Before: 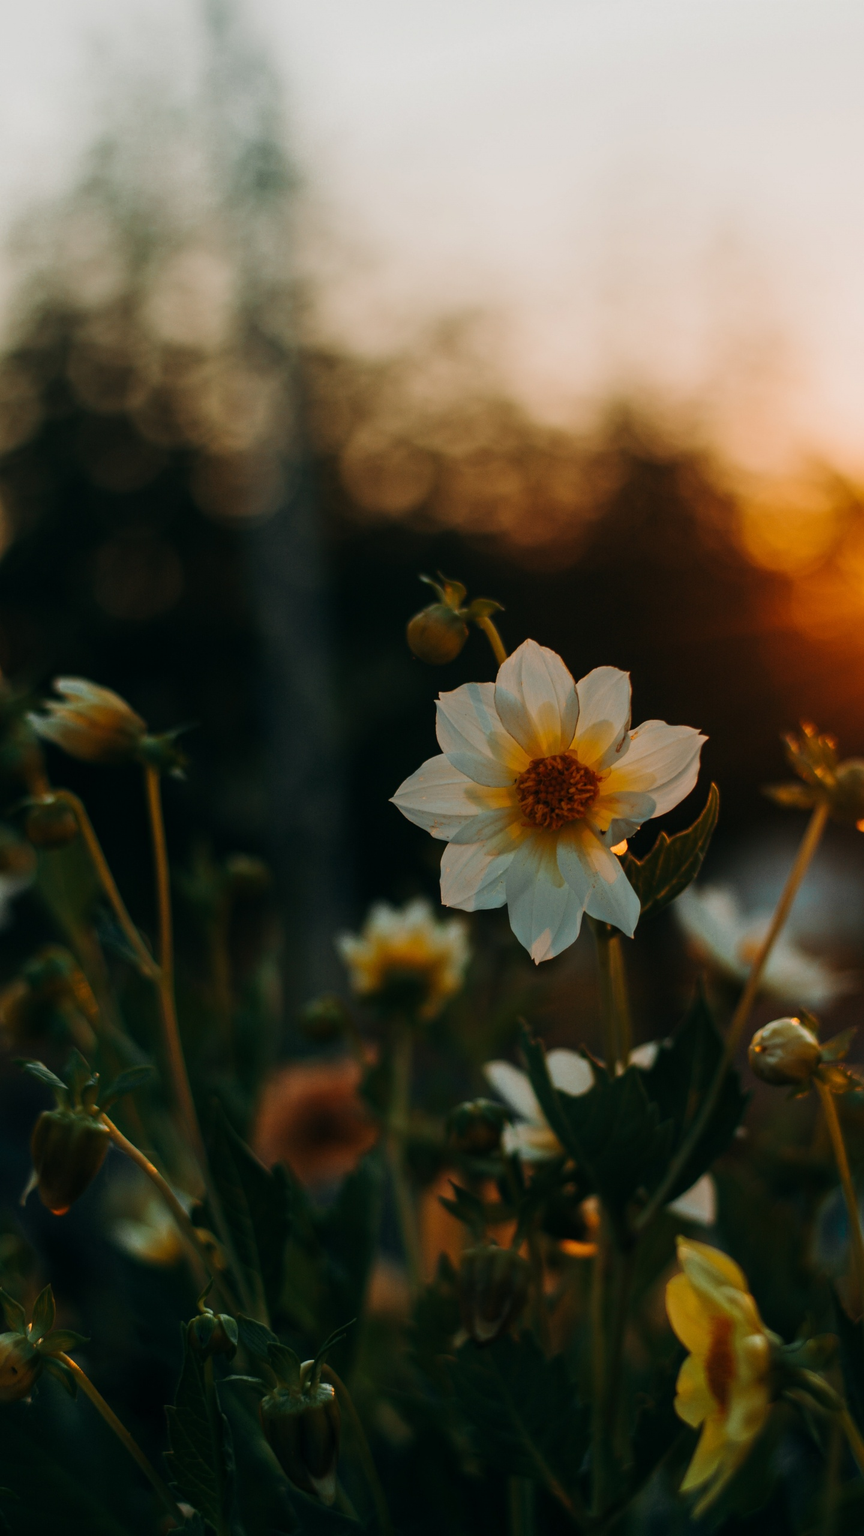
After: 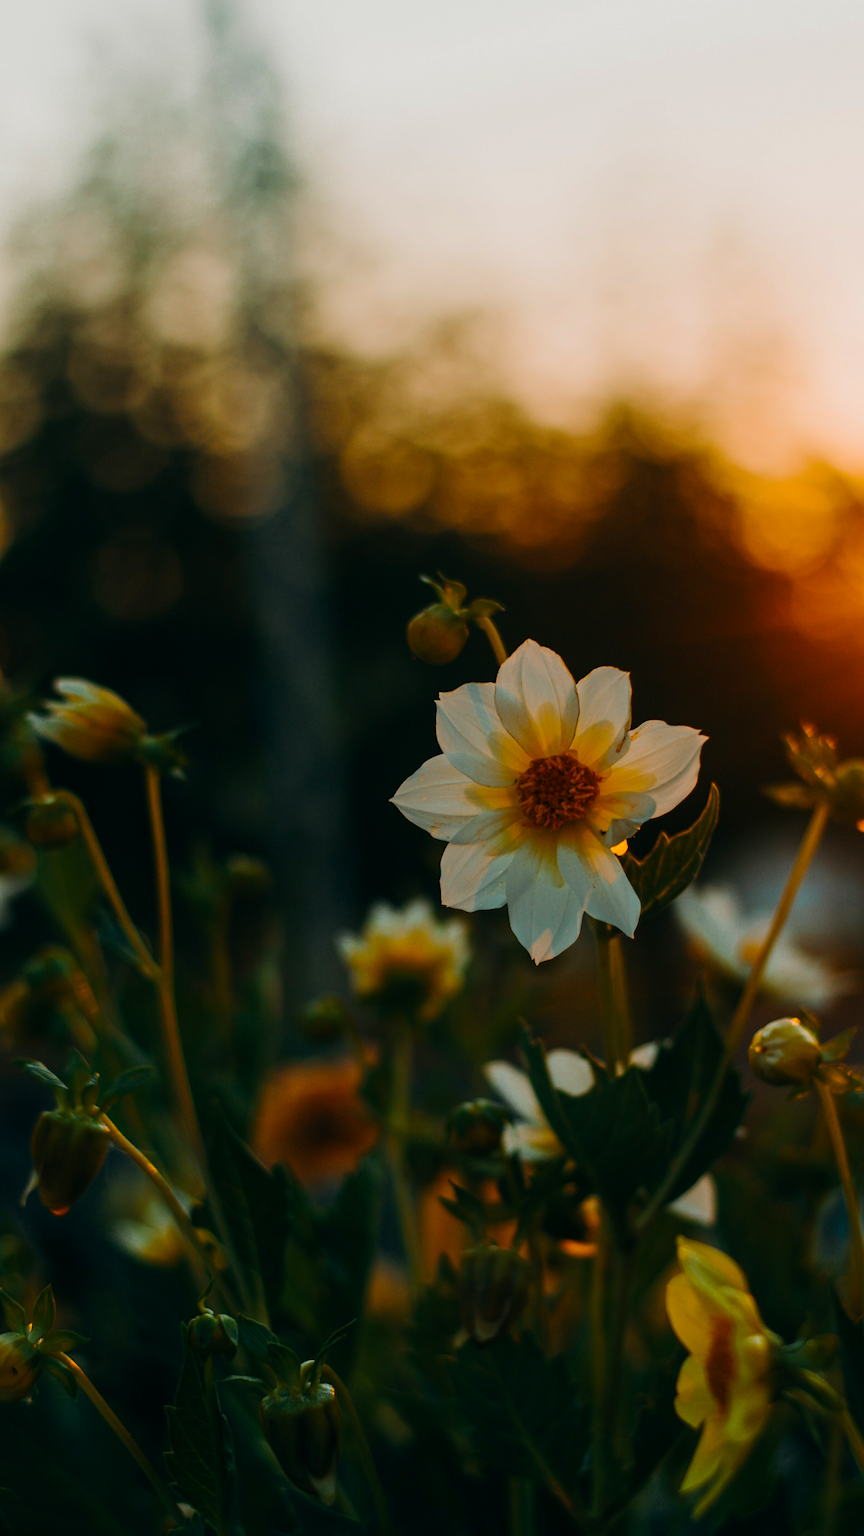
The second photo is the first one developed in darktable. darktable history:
color balance rgb: perceptual saturation grading › global saturation 25.019%, global vibrance 20.523%
